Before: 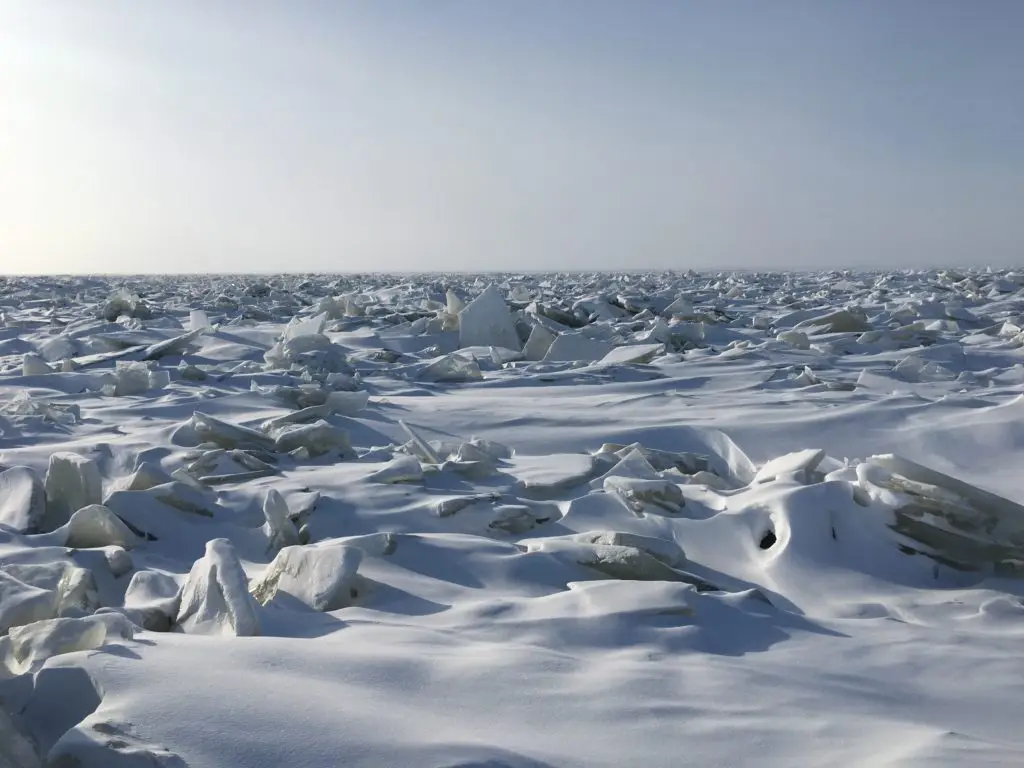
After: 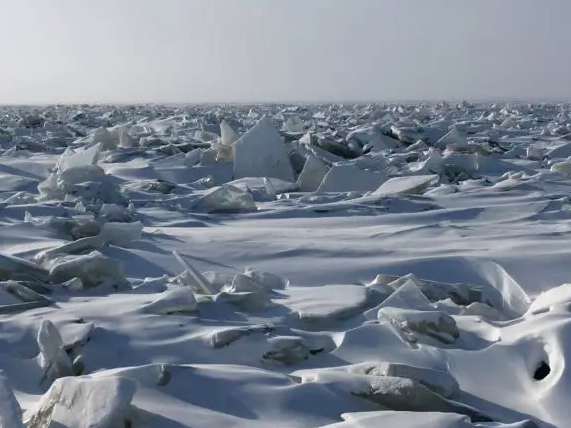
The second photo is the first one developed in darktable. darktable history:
crop and rotate: left 22.13%, top 22.054%, right 22.026%, bottom 22.102%
tone curve: curves: ch0 [(0, 0) (0.106, 0.041) (0.256, 0.197) (0.37, 0.336) (0.513, 0.481) (0.667, 0.629) (1, 1)]; ch1 [(0, 0) (0.502, 0.505) (0.553, 0.577) (1, 1)]; ch2 [(0, 0) (0.5, 0.495) (0.56, 0.544) (1, 1)], color space Lab, independent channels, preserve colors none
